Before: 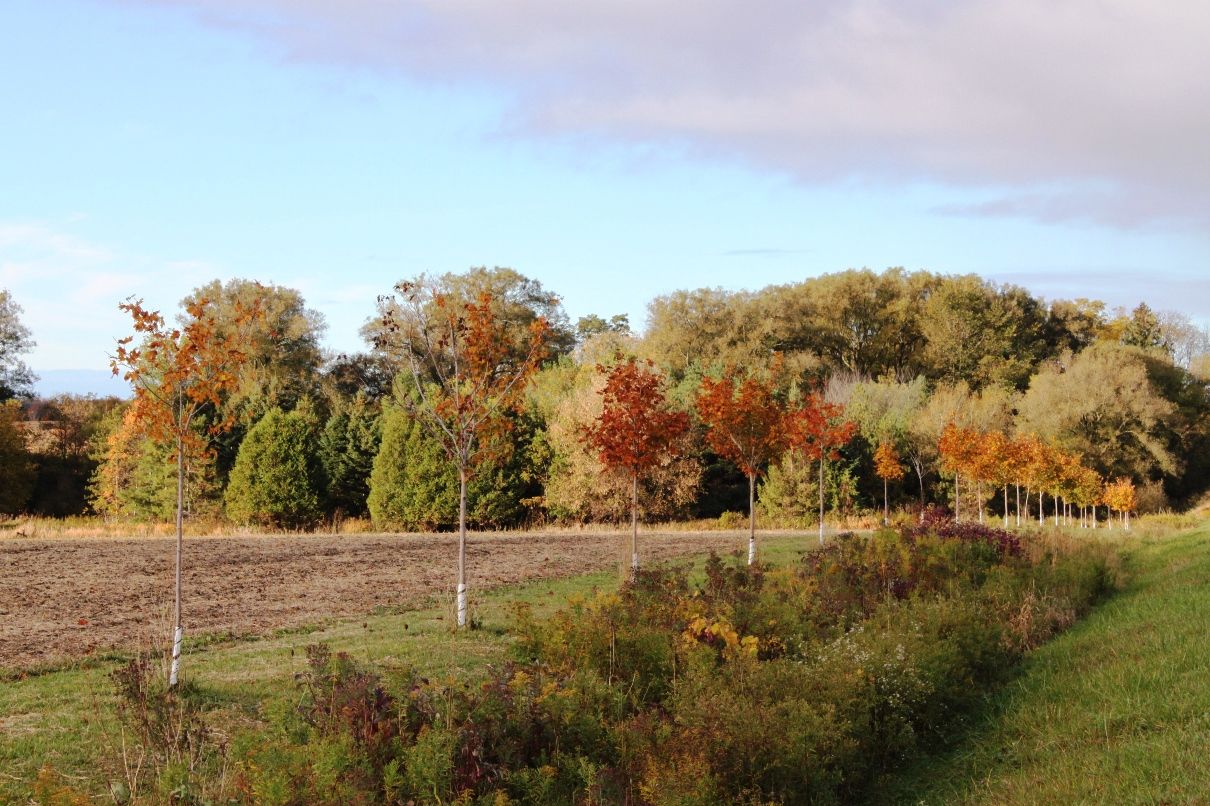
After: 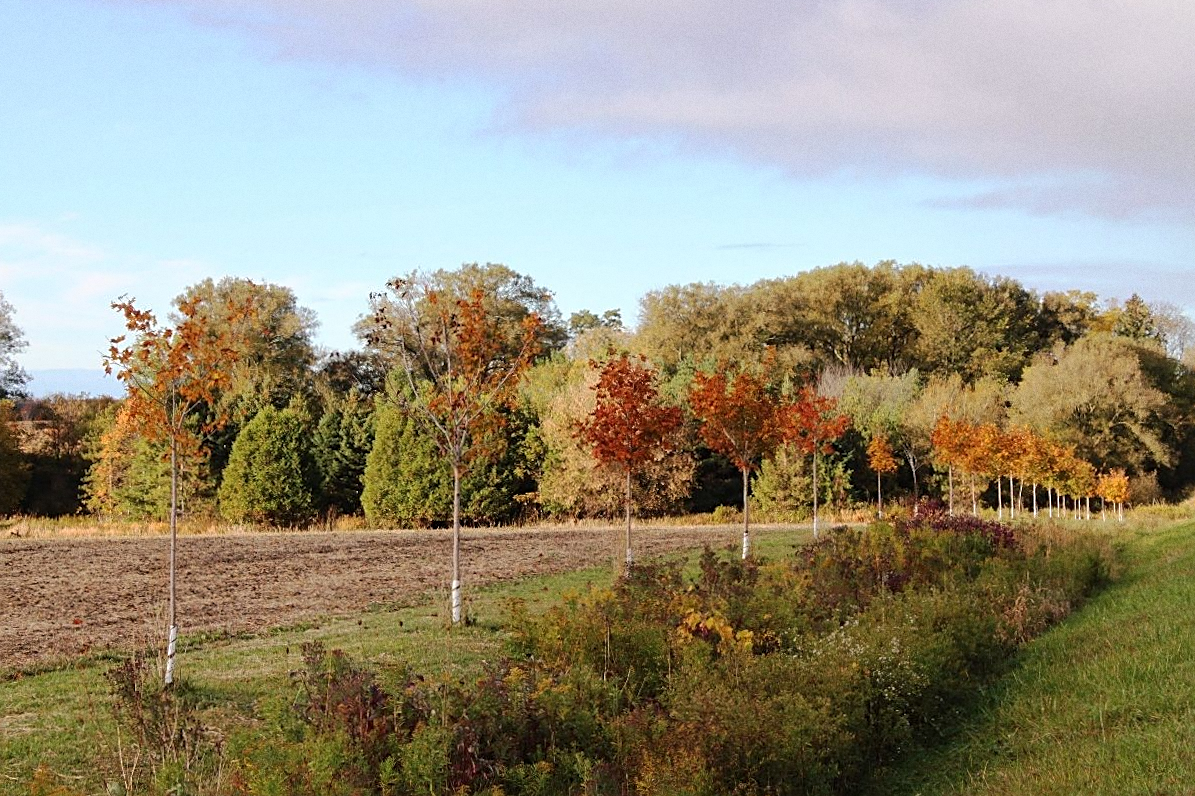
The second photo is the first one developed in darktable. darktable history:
sharpen: on, module defaults
grain: coarseness 0.09 ISO
rotate and perspective: rotation -0.45°, automatic cropping original format, crop left 0.008, crop right 0.992, crop top 0.012, crop bottom 0.988
